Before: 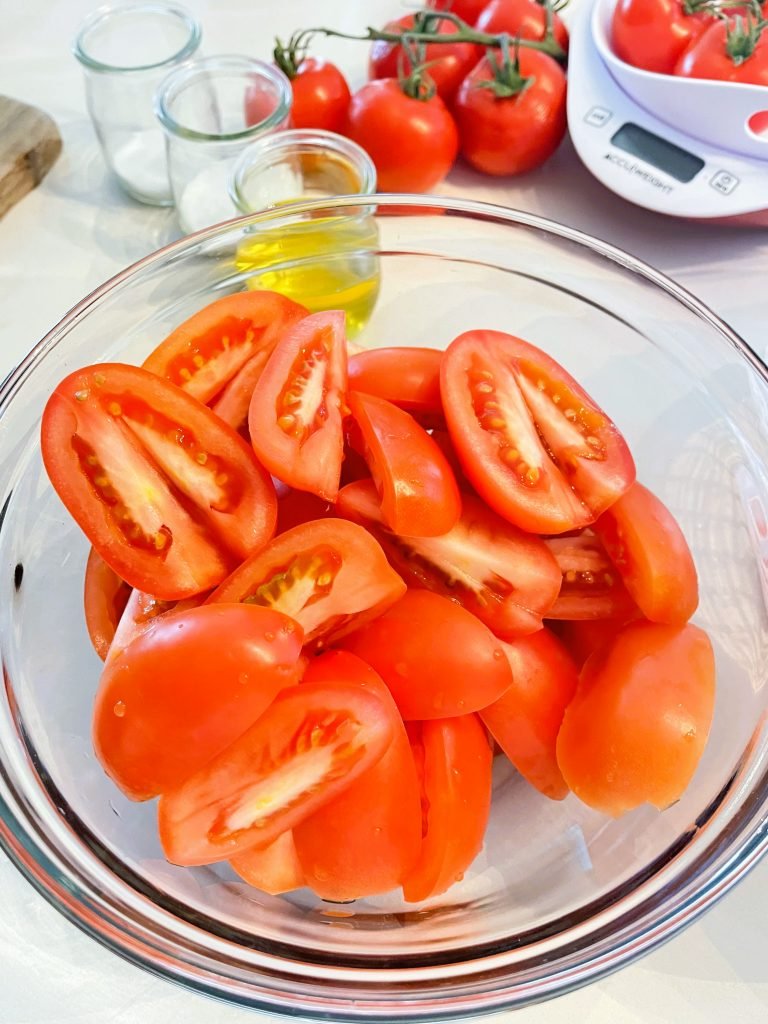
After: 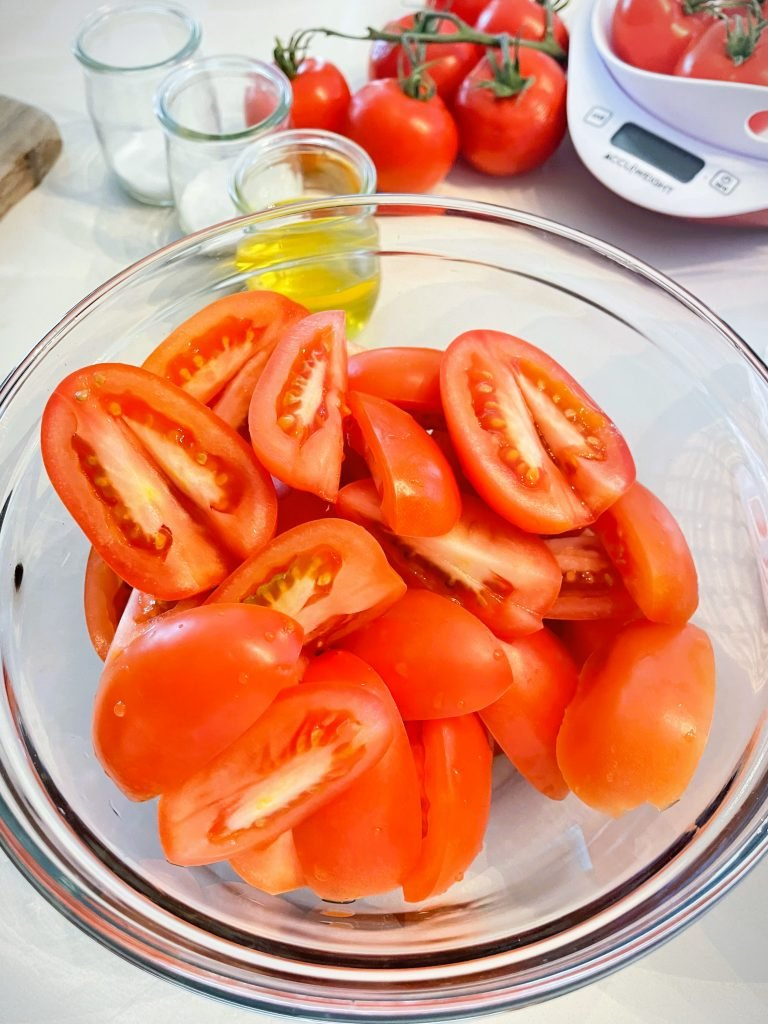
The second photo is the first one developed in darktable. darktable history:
vignetting: fall-off start 100.56%, fall-off radius 65.17%, automatic ratio true
